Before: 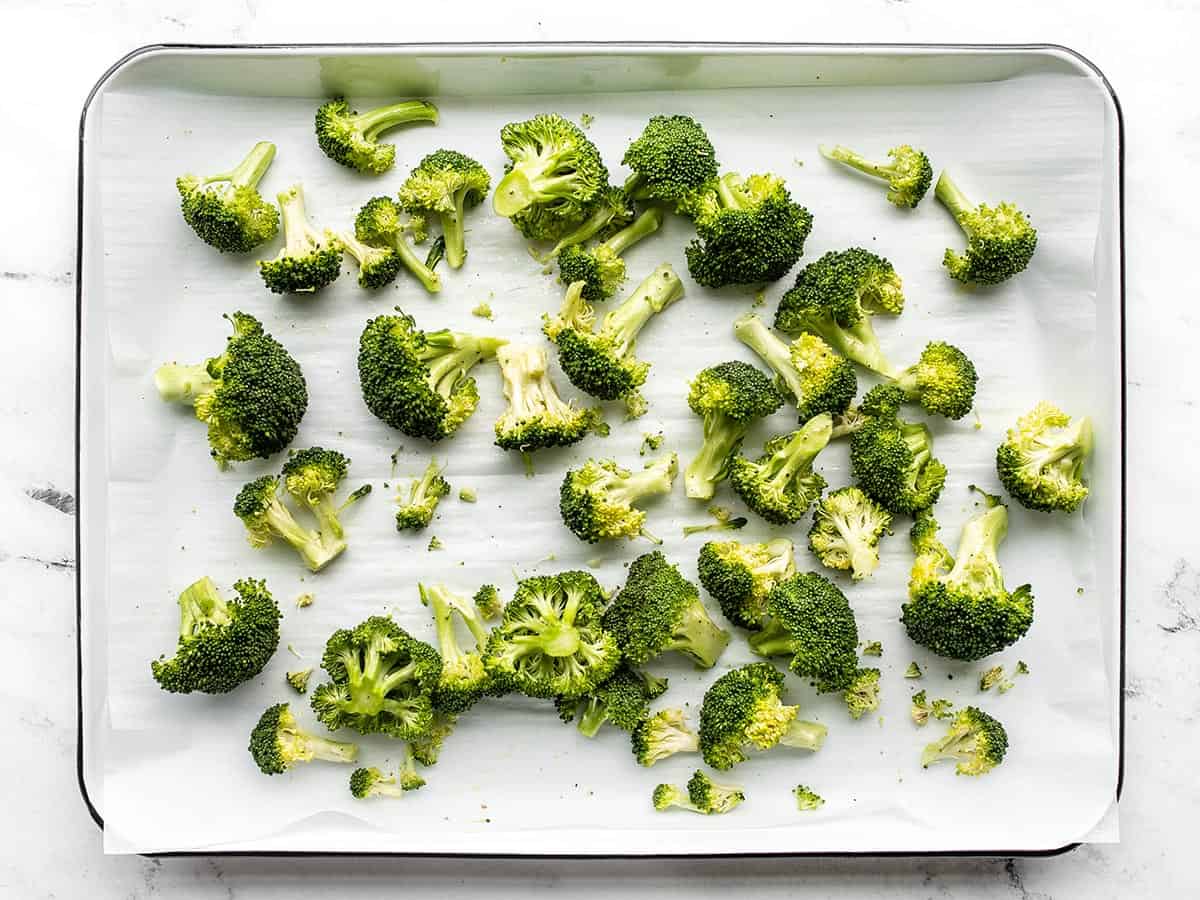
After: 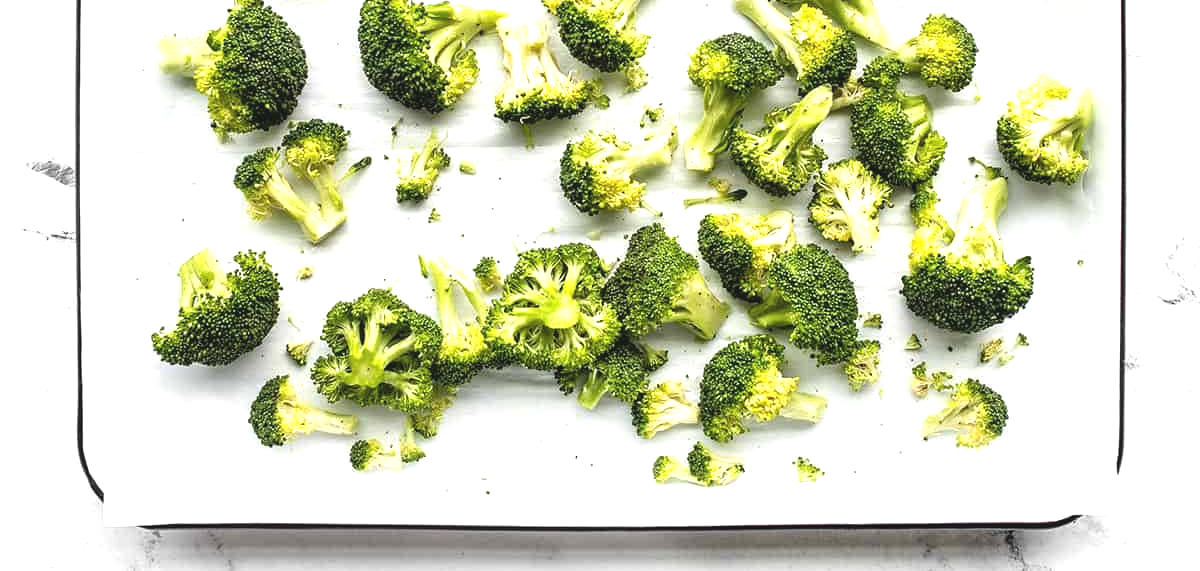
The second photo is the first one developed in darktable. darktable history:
crop and rotate: top 36.452%
exposure: black level correction -0.005, exposure 0.616 EV, compensate exposure bias true, compensate highlight preservation false
